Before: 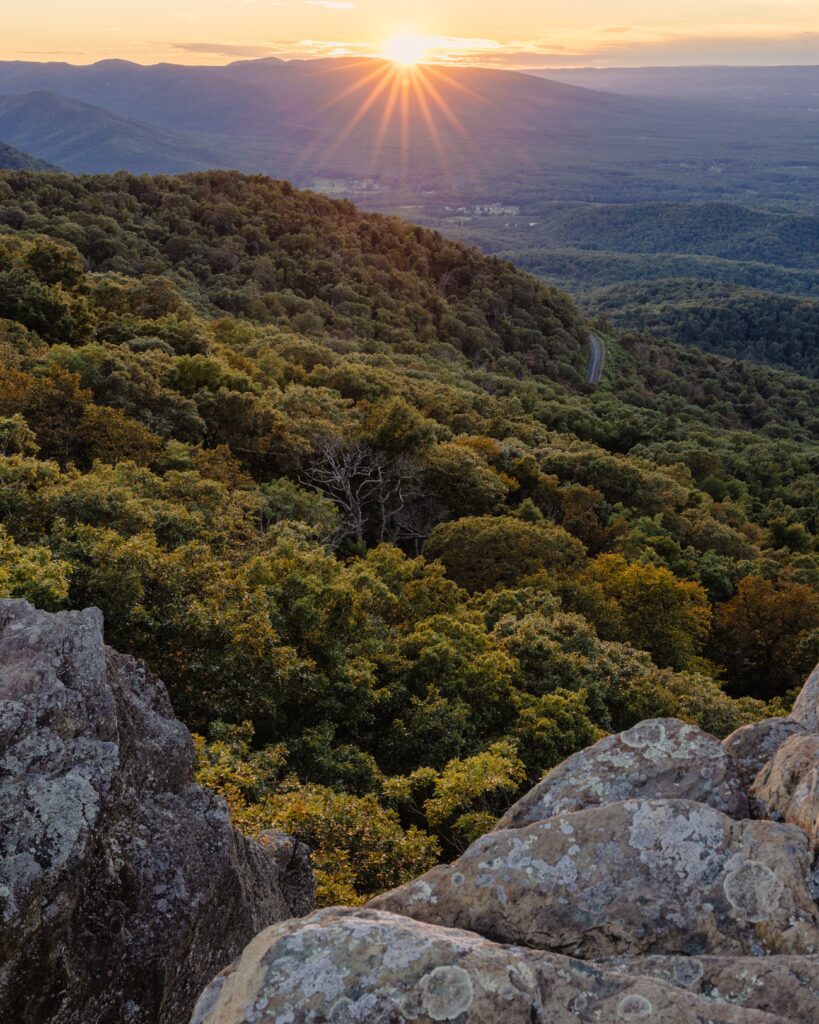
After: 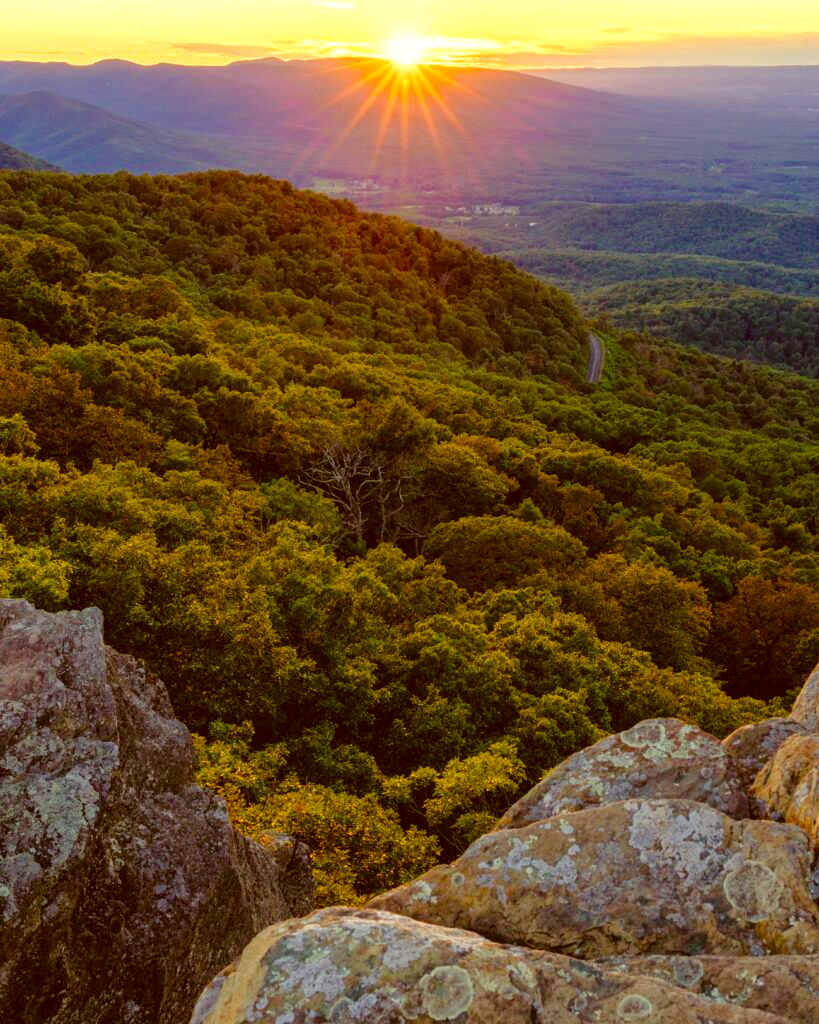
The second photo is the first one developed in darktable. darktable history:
color correction: highlights a* -5.94, highlights b* 9.48, shadows a* 10.12, shadows b* 23.94
color balance rgb: linear chroma grading › shadows 10%, linear chroma grading › highlights 10%, linear chroma grading › global chroma 15%, linear chroma grading › mid-tones 15%, perceptual saturation grading › global saturation 40%, perceptual saturation grading › highlights -25%, perceptual saturation grading › mid-tones 35%, perceptual saturation grading › shadows 35%, perceptual brilliance grading › global brilliance 11.29%, global vibrance 11.29%
